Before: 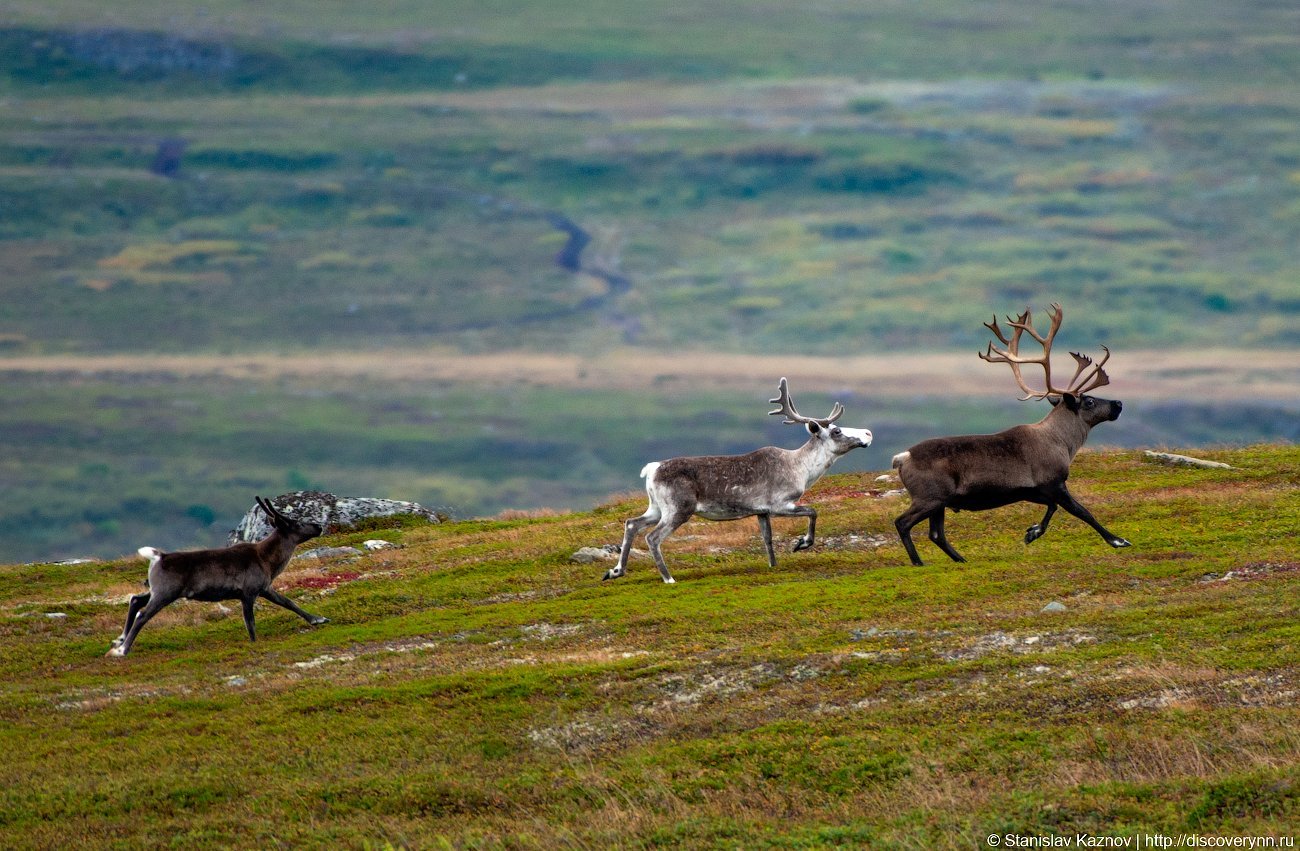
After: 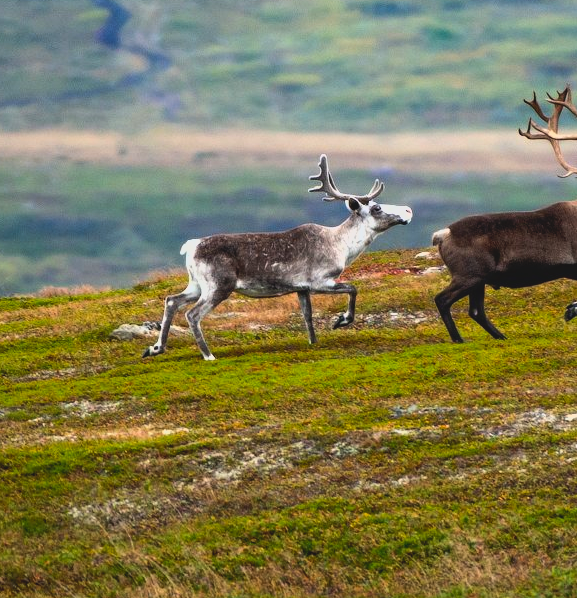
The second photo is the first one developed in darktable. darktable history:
lowpass: radius 0.1, contrast 0.85, saturation 1.1, unbound 0
crop: left 35.432%, top 26.233%, right 20.145%, bottom 3.432%
tone equalizer: -8 EV -0.75 EV, -7 EV -0.7 EV, -6 EV -0.6 EV, -5 EV -0.4 EV, -3 EV 0.4 EV, -2 EV 0.6 EV, -1 EV 0.7 EV, +0 EV 0.75 EV, edges refinement/feathering 500, mask exposure compensation -1.57 EV, preserve details no
